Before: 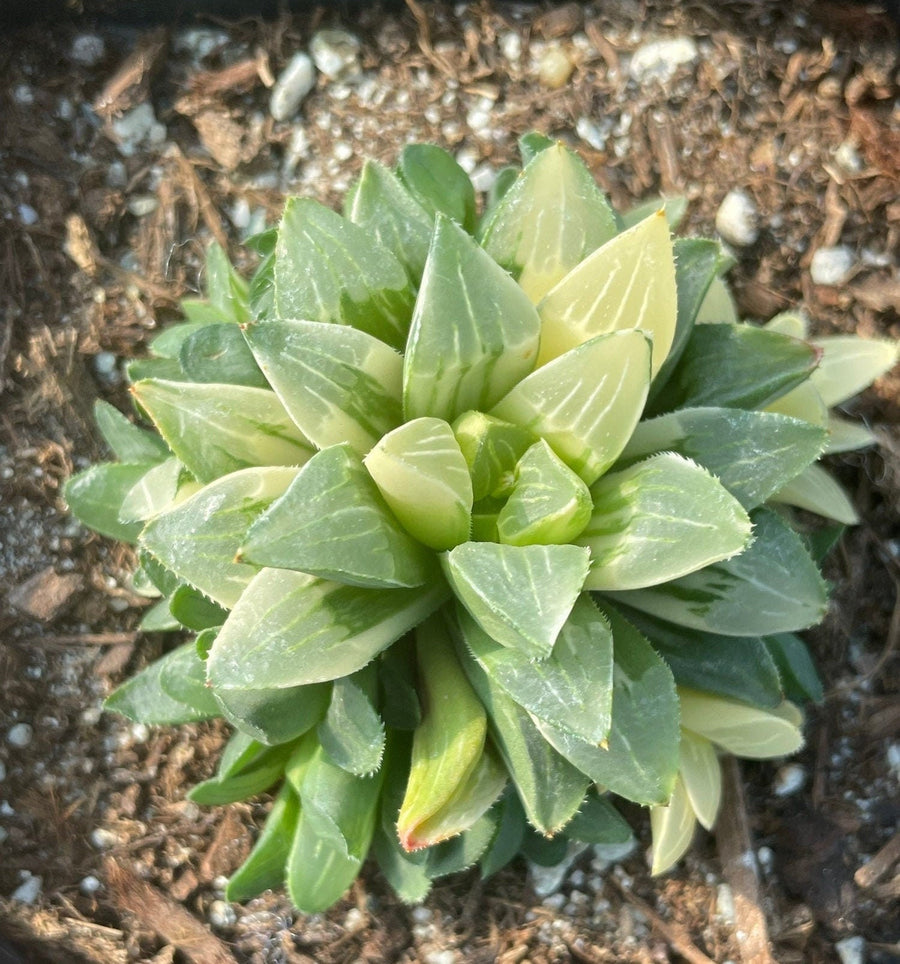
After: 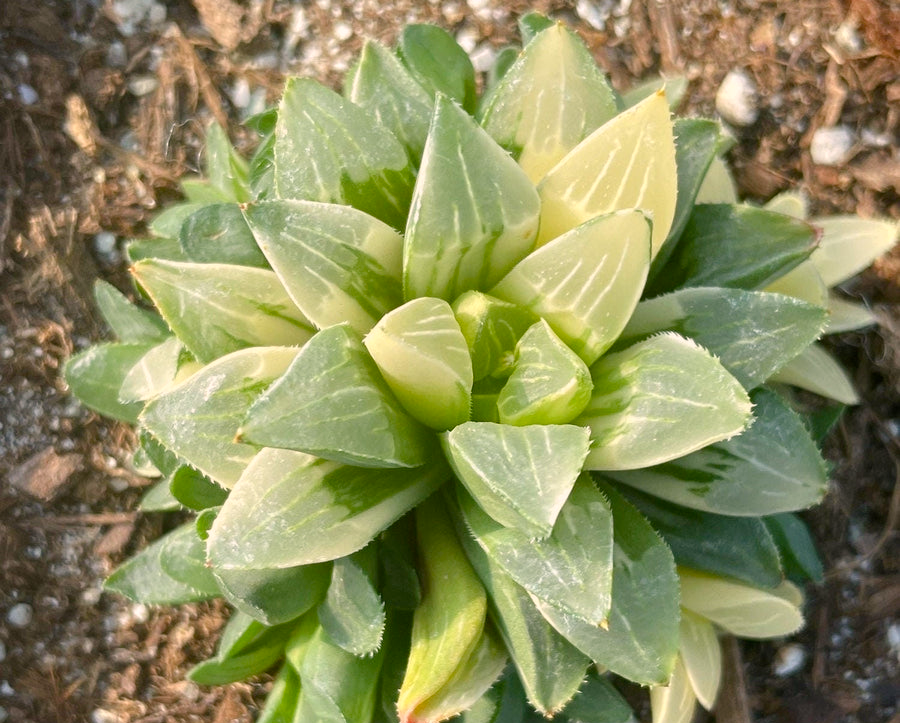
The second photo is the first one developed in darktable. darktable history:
color correction: highlights a* 7.34, highlights b* 4.37
crop and rotate: top 12.5%, bottom 12.5%
color balance rgb: perceptual saturation grading › global saturation 20%, perceptual saturation grading › highlights -25%, perceptual saturation grading › shadows 25%
